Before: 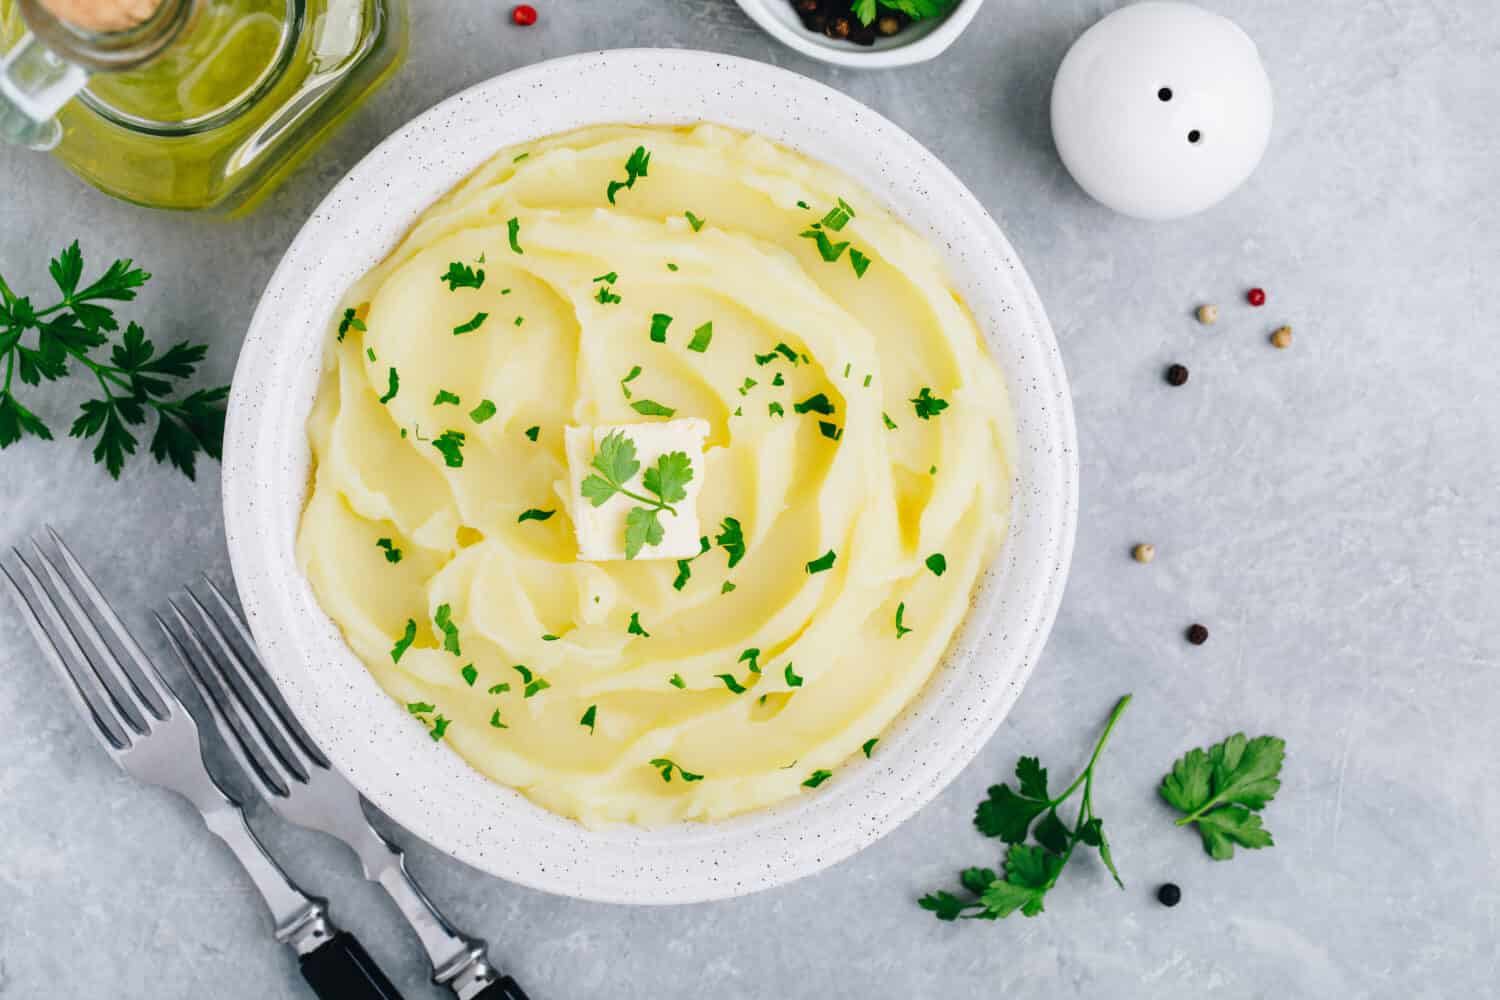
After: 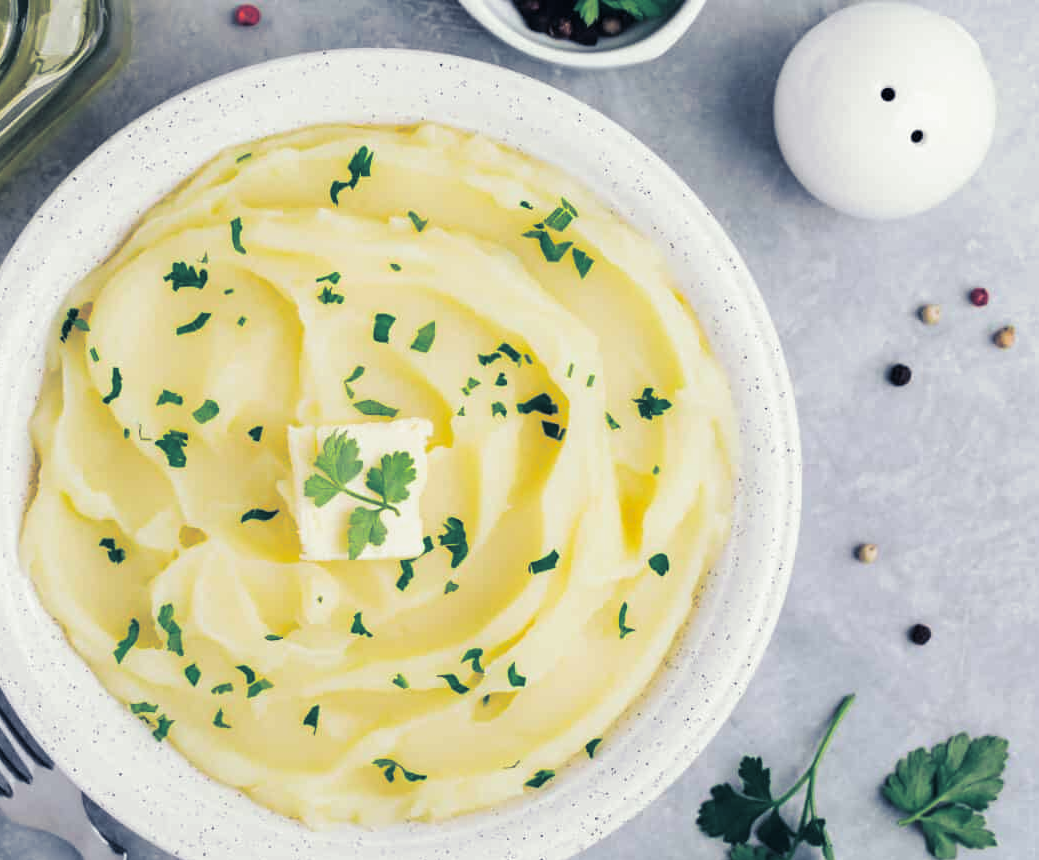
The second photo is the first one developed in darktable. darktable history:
split-toning: shadows › hue 230.4°
crop: left 18.479%, right 12.2%, bottom 13.971%
